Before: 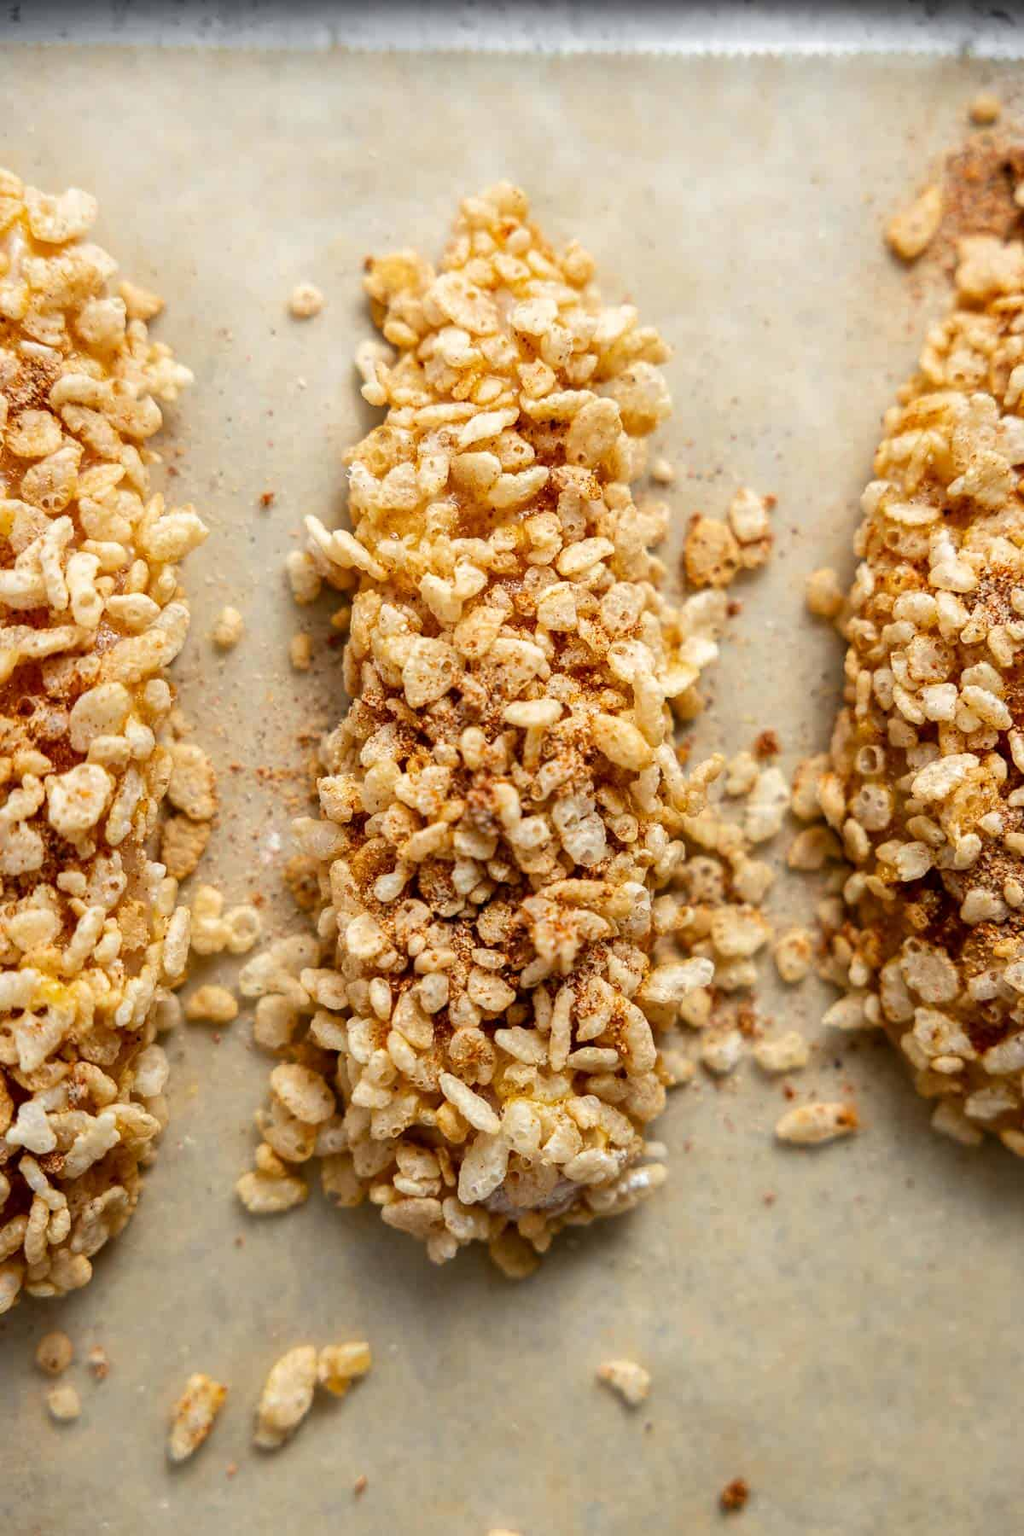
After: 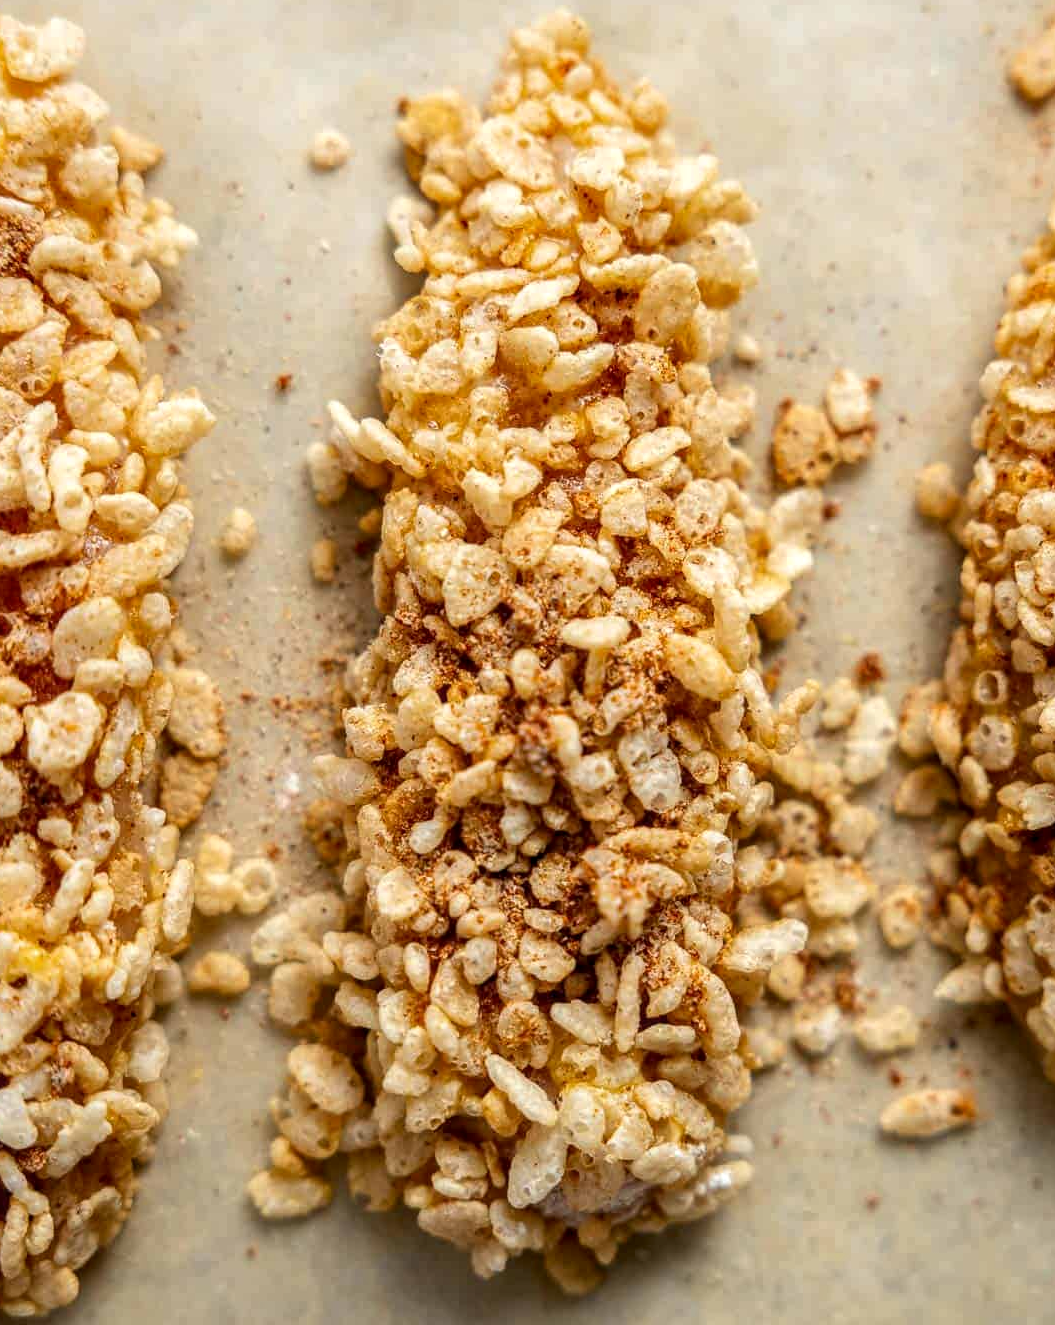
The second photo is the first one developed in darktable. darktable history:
local contrast: on, module defaults
crop and rotate: left 2.425%, top 11.305%, right 9.6%, bottom 15.08%
